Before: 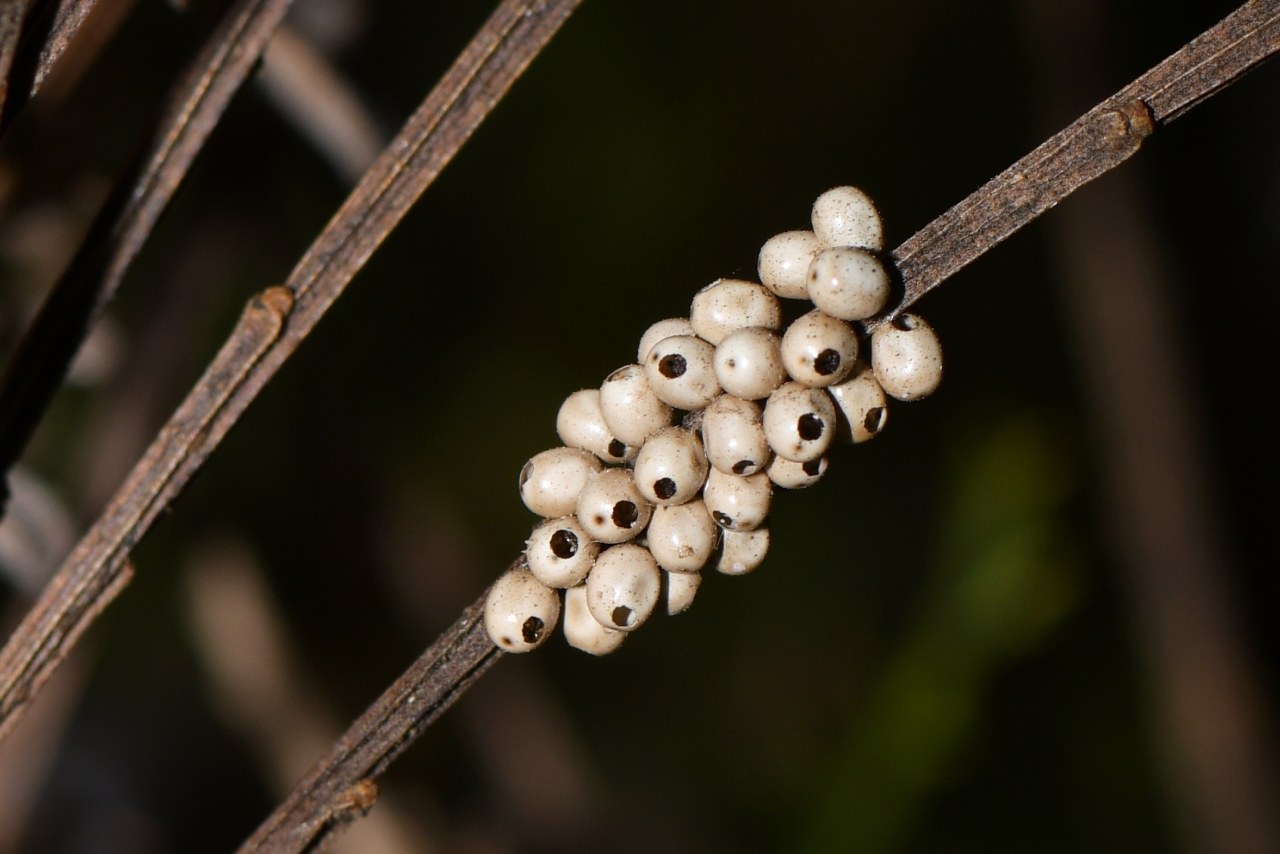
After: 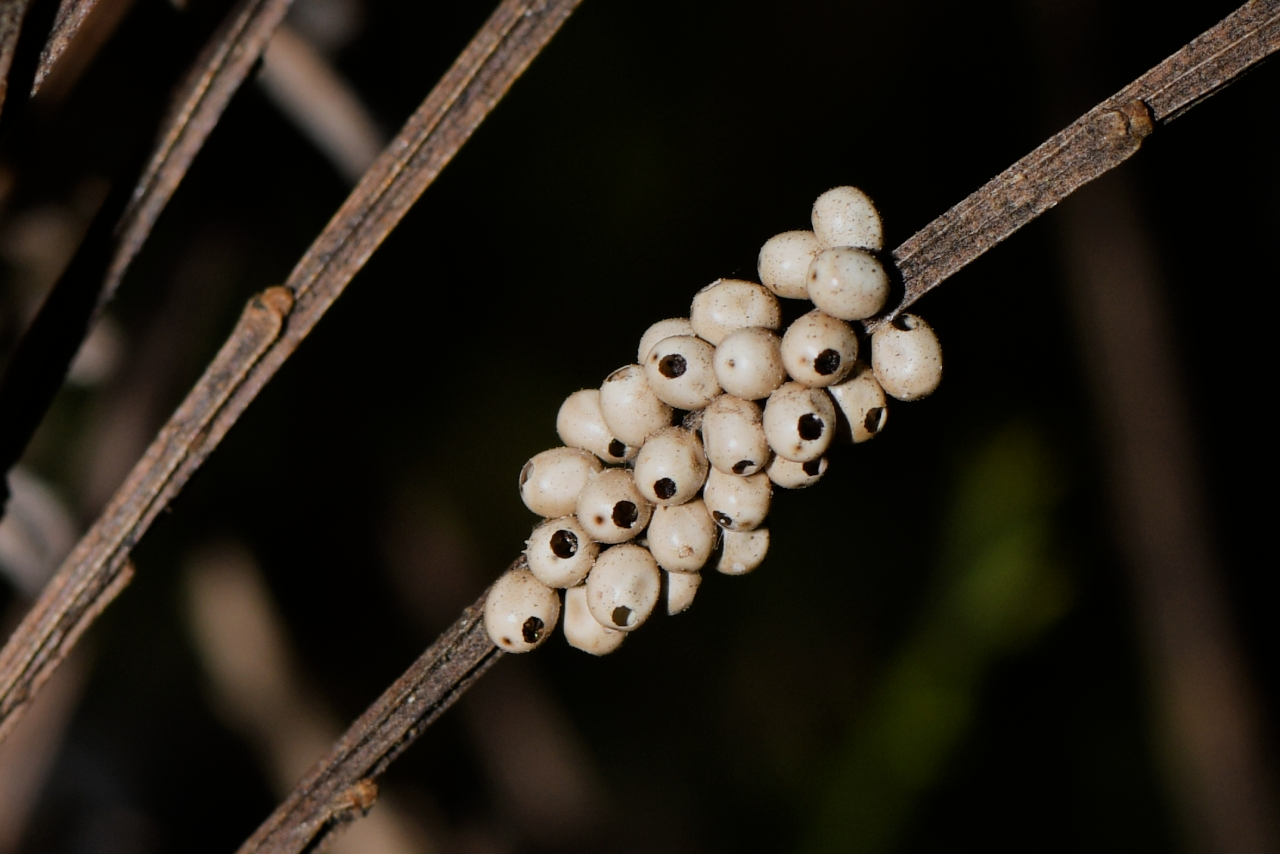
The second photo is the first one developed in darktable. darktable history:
filmic rgb: black relative exposure -7.98 EV, white relative exposure 4.04 EV, hardness 4.13
color correction: highlights b* 0.046
